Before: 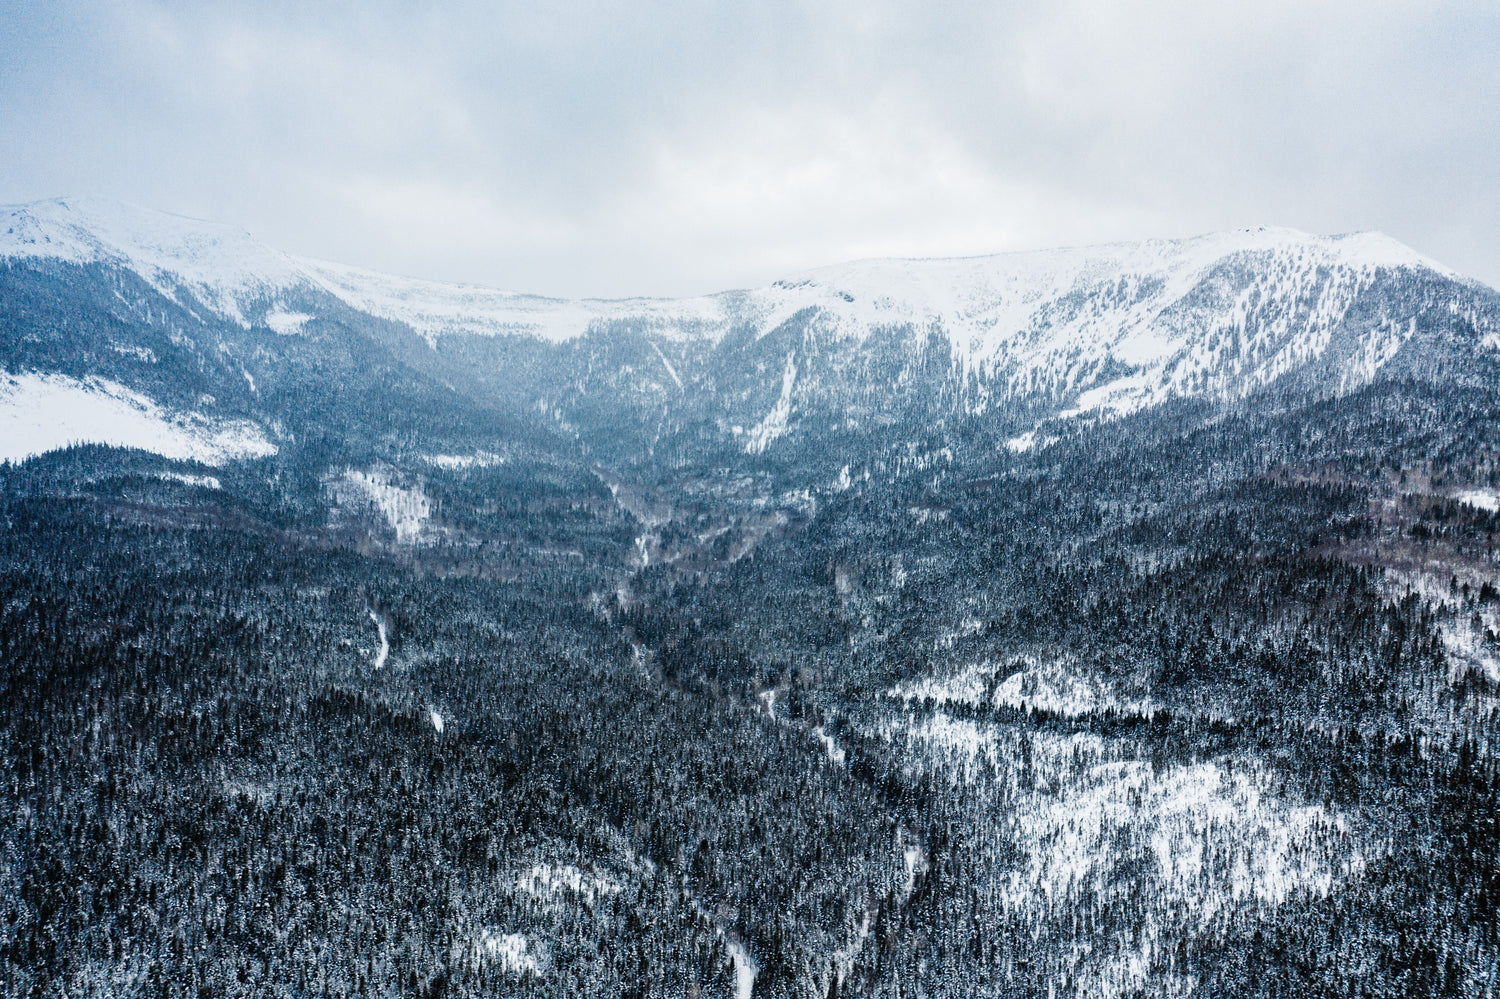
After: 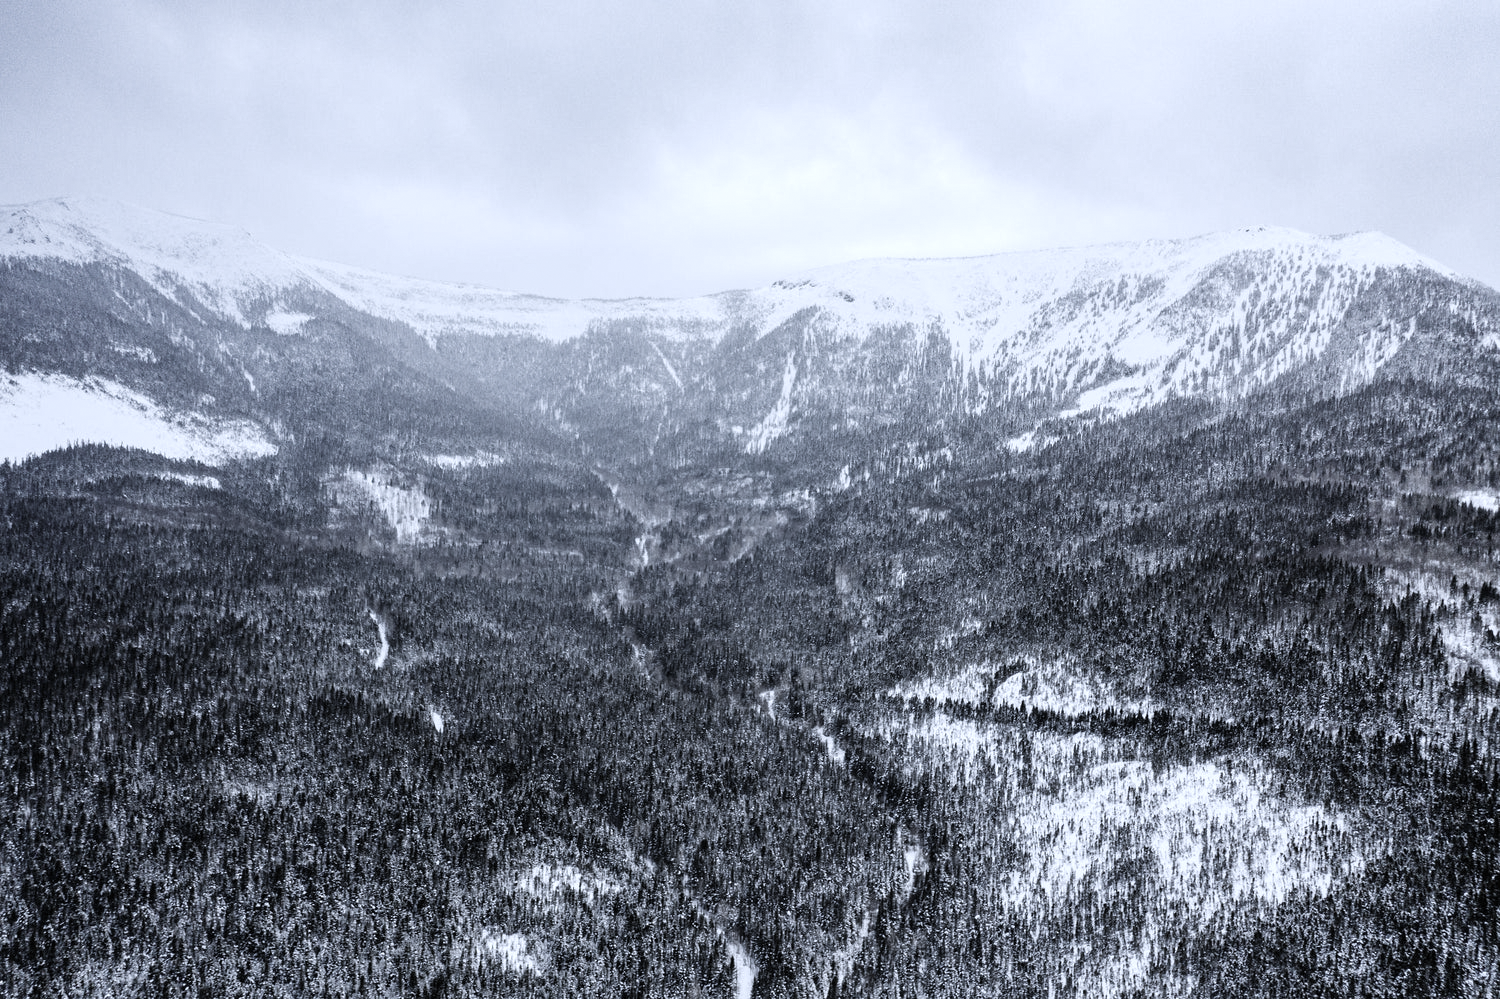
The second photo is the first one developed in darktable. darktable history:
color correction: saturation 0.3
grain: coarseness 0.81 ISO, strength 1.34%, mid-tones bias 0%
exposure: exposure 0.127 EV, compensate highlight preservation false
white balance: red 0.871, blue 1.249
